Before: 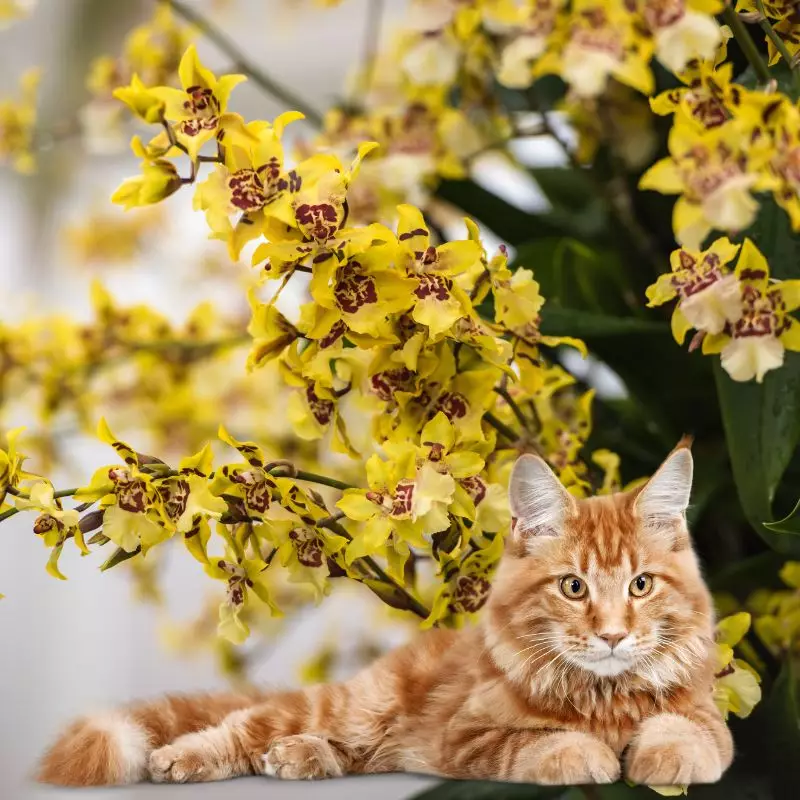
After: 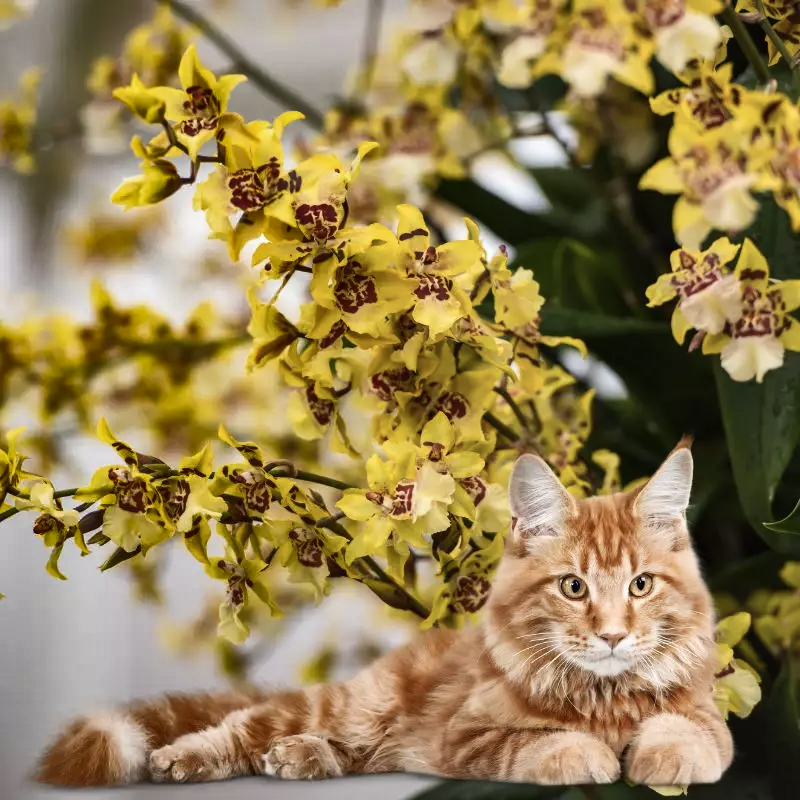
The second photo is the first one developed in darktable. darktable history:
shadows and highlights: shadows 24.17, highlights -79.91, soften with gaussian
contrast brightness saturation: contrast 0.113, saturation -0.16
